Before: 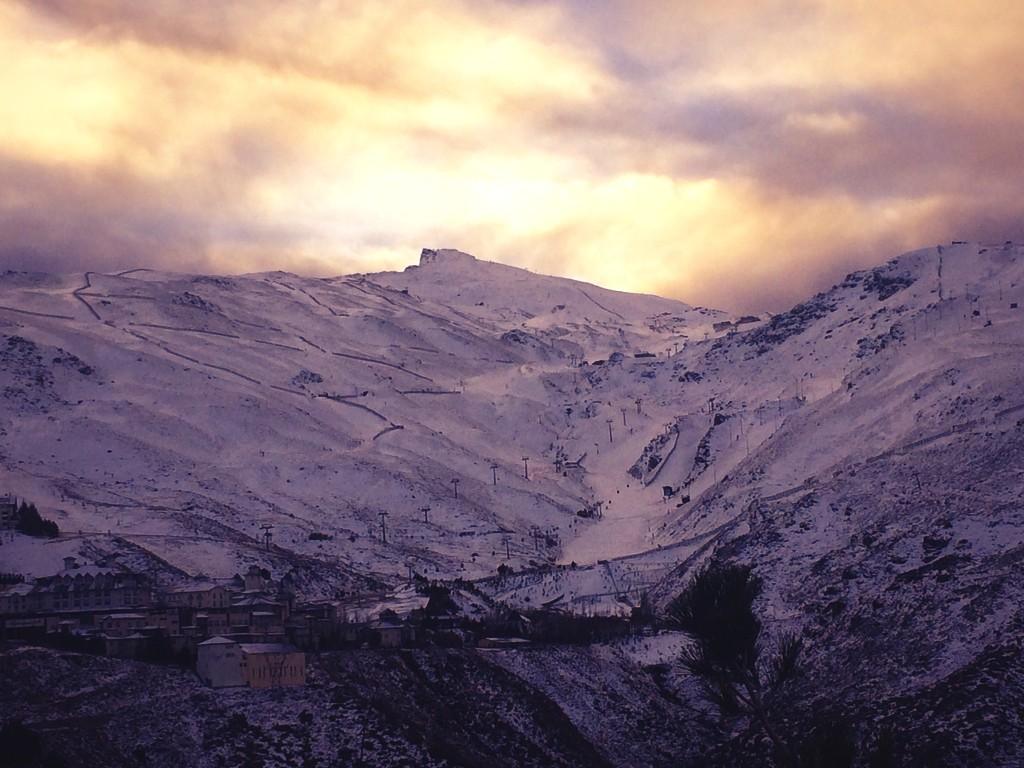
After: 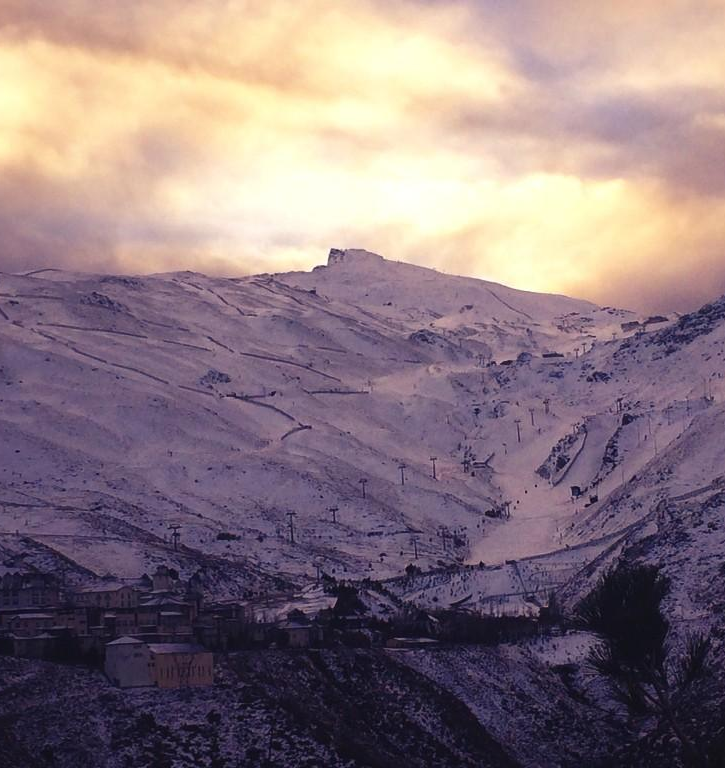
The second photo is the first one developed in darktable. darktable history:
crop and rotate: left 8.992%, right 20.142%
